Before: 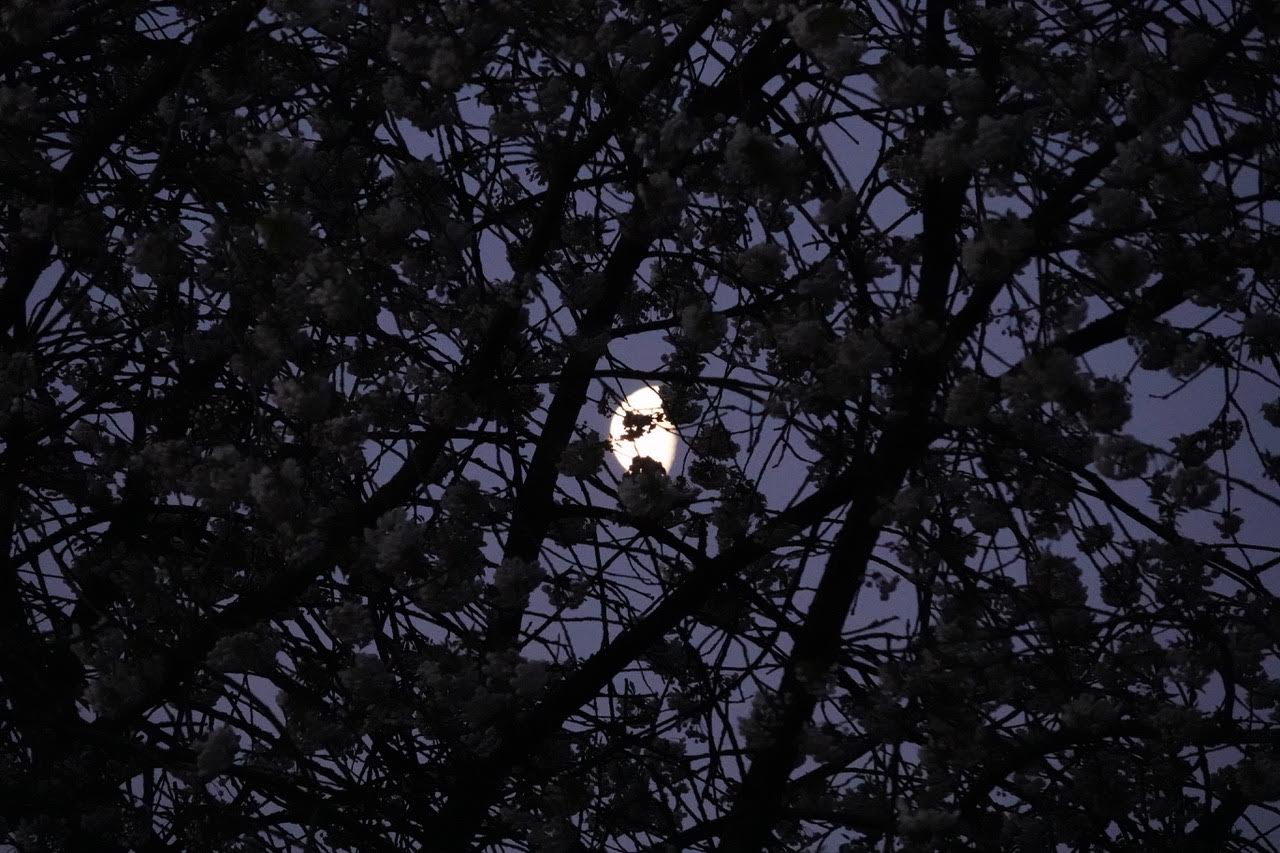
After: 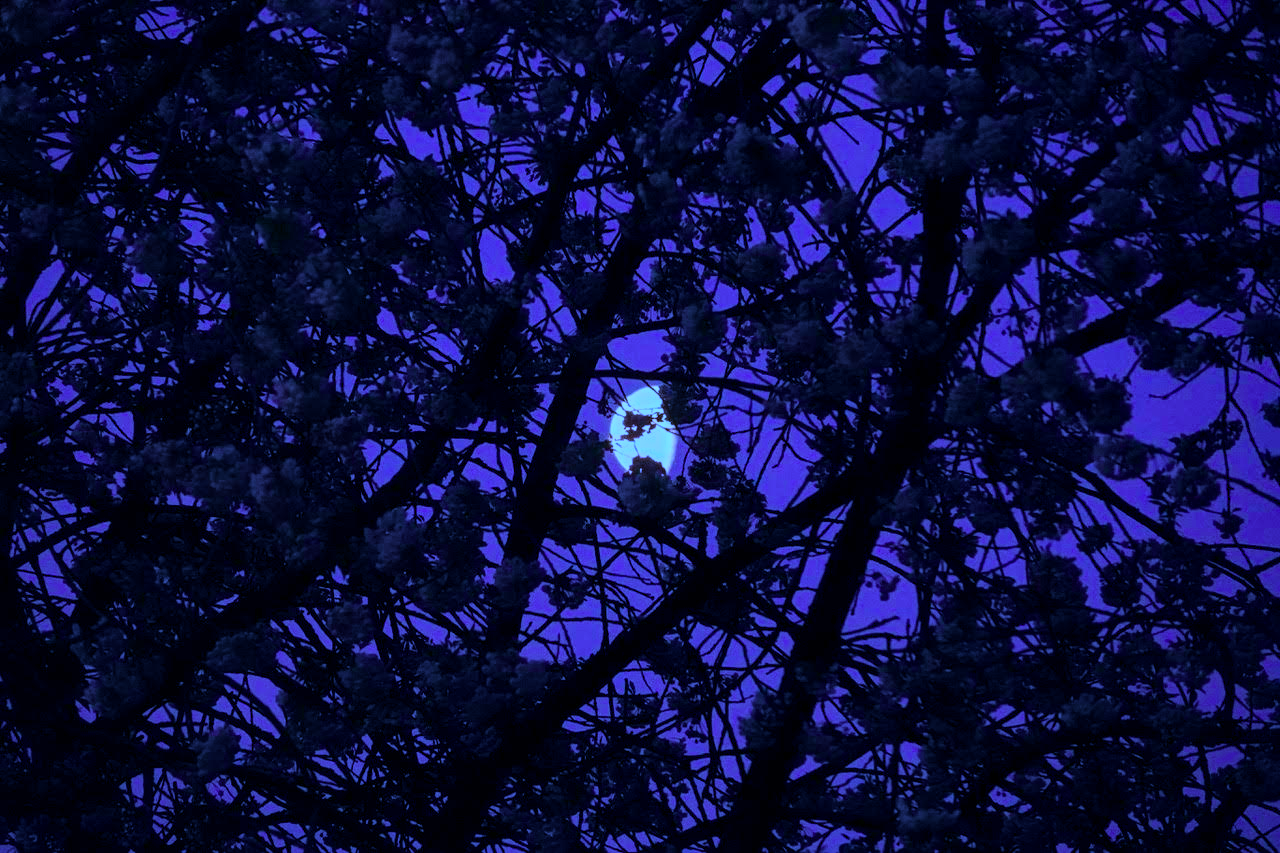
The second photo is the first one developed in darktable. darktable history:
local contrast: on, module defaults
color calibration: output R [0.948, 0.091, -0.04, 0], output G [-0.3, 1.384, -0.085, 0], output B [-0.108, 0.061, 1.08, 0], illuminant as shot in camera, x 0.484, y 0.43, temperature 2405.29 K
